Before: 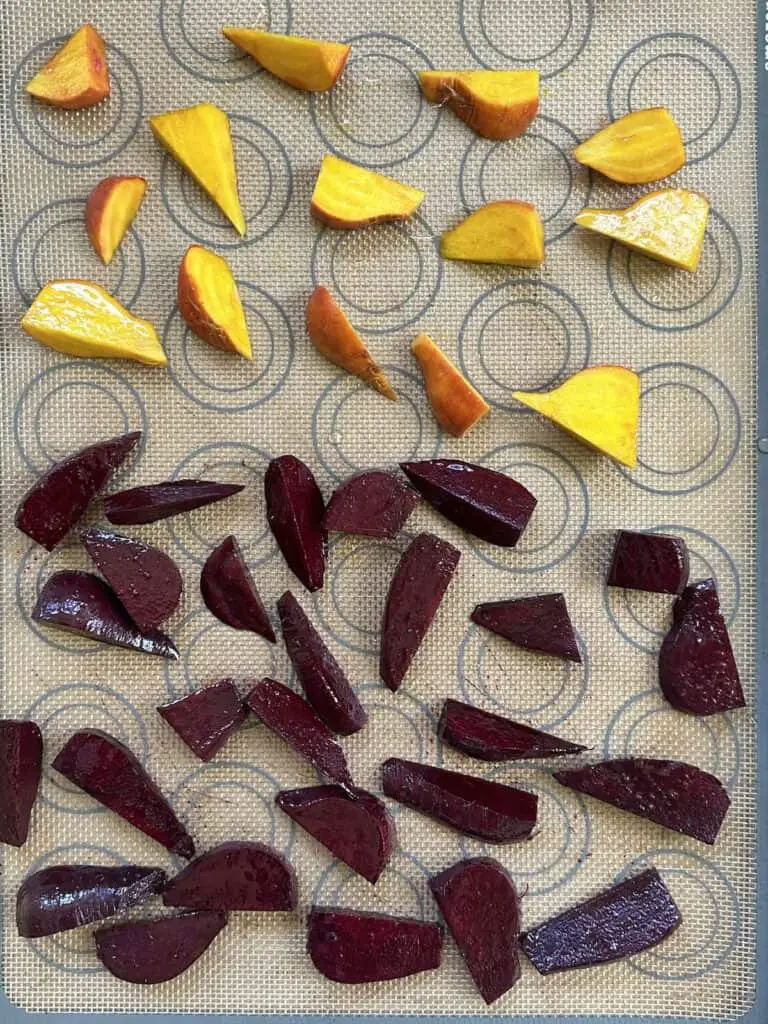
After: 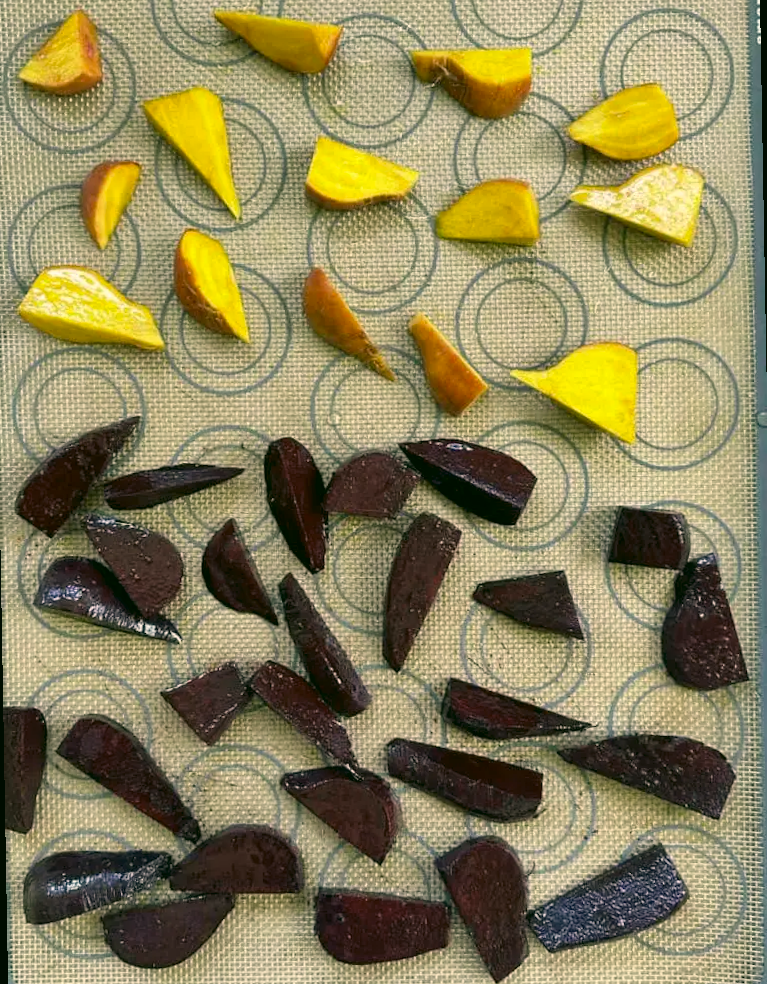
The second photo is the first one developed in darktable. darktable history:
rotate and perspective: rotation -1°, crop left 0.011, crop right 0.989, crop top 0.025, crop bottom 0.975
color correction: highlights a* 5.3, highlights b* 24.26, shadows a* -15.58, shadows b* 4.02
white balance: red 0.954, blue 1.079
